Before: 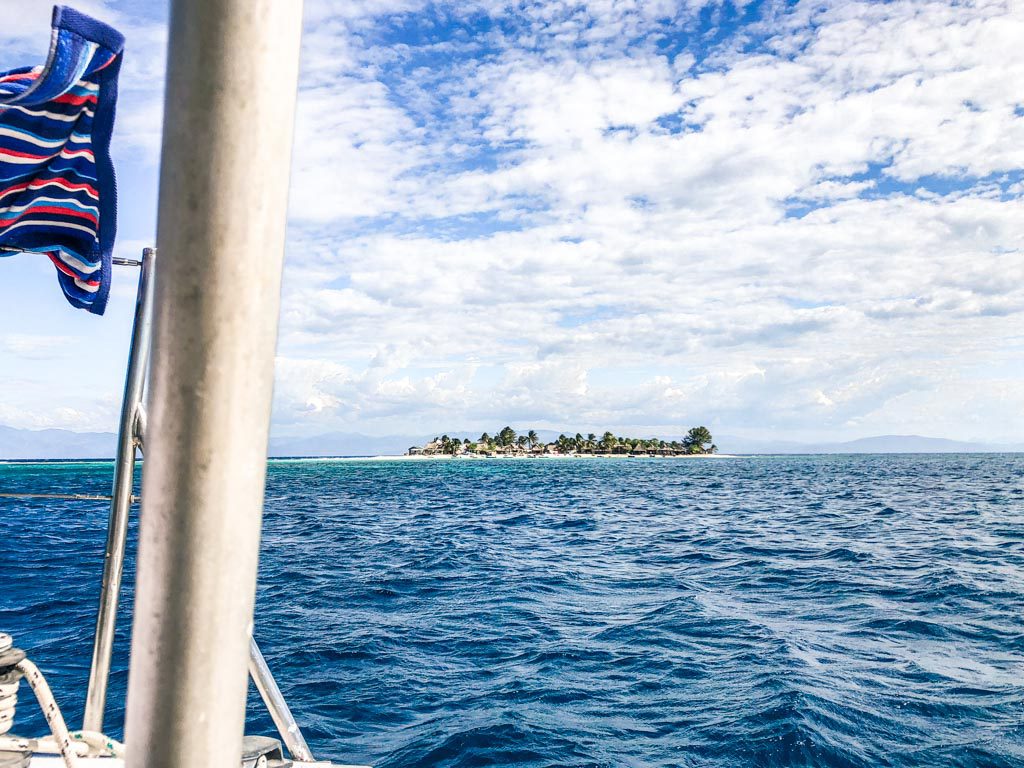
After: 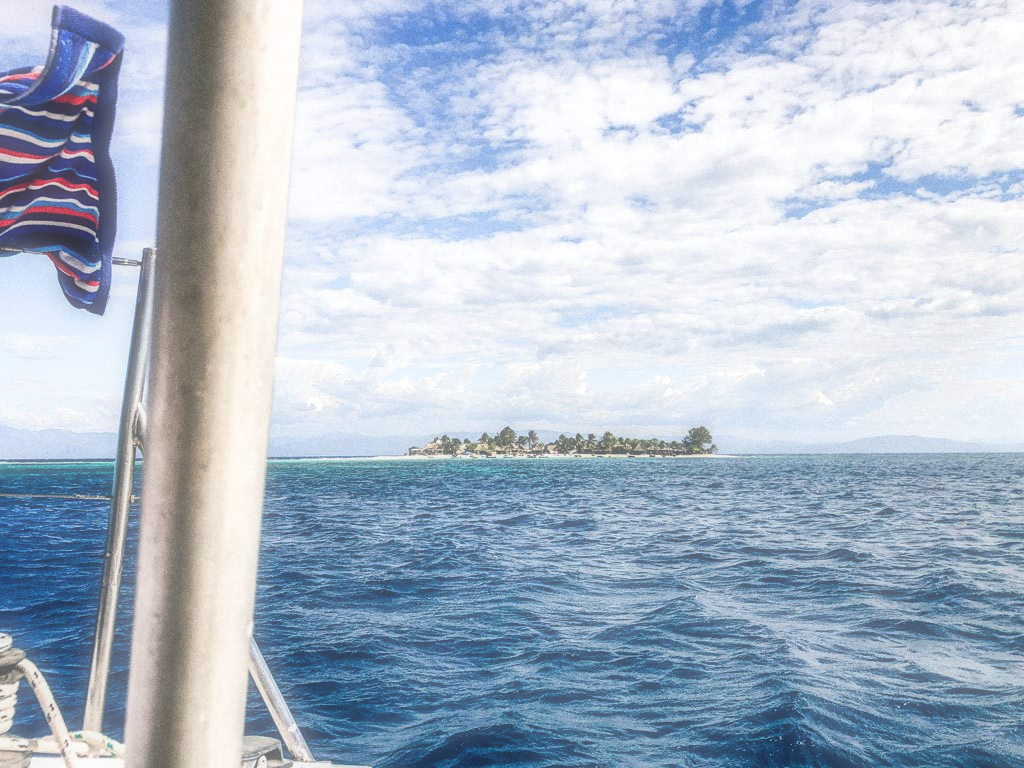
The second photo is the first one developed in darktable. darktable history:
grain: coarseness 0.09 ISO, strength 40%
soften: size 60.24%, saturation 65.46%, brightness 0.506 EV, mix 25.7%
